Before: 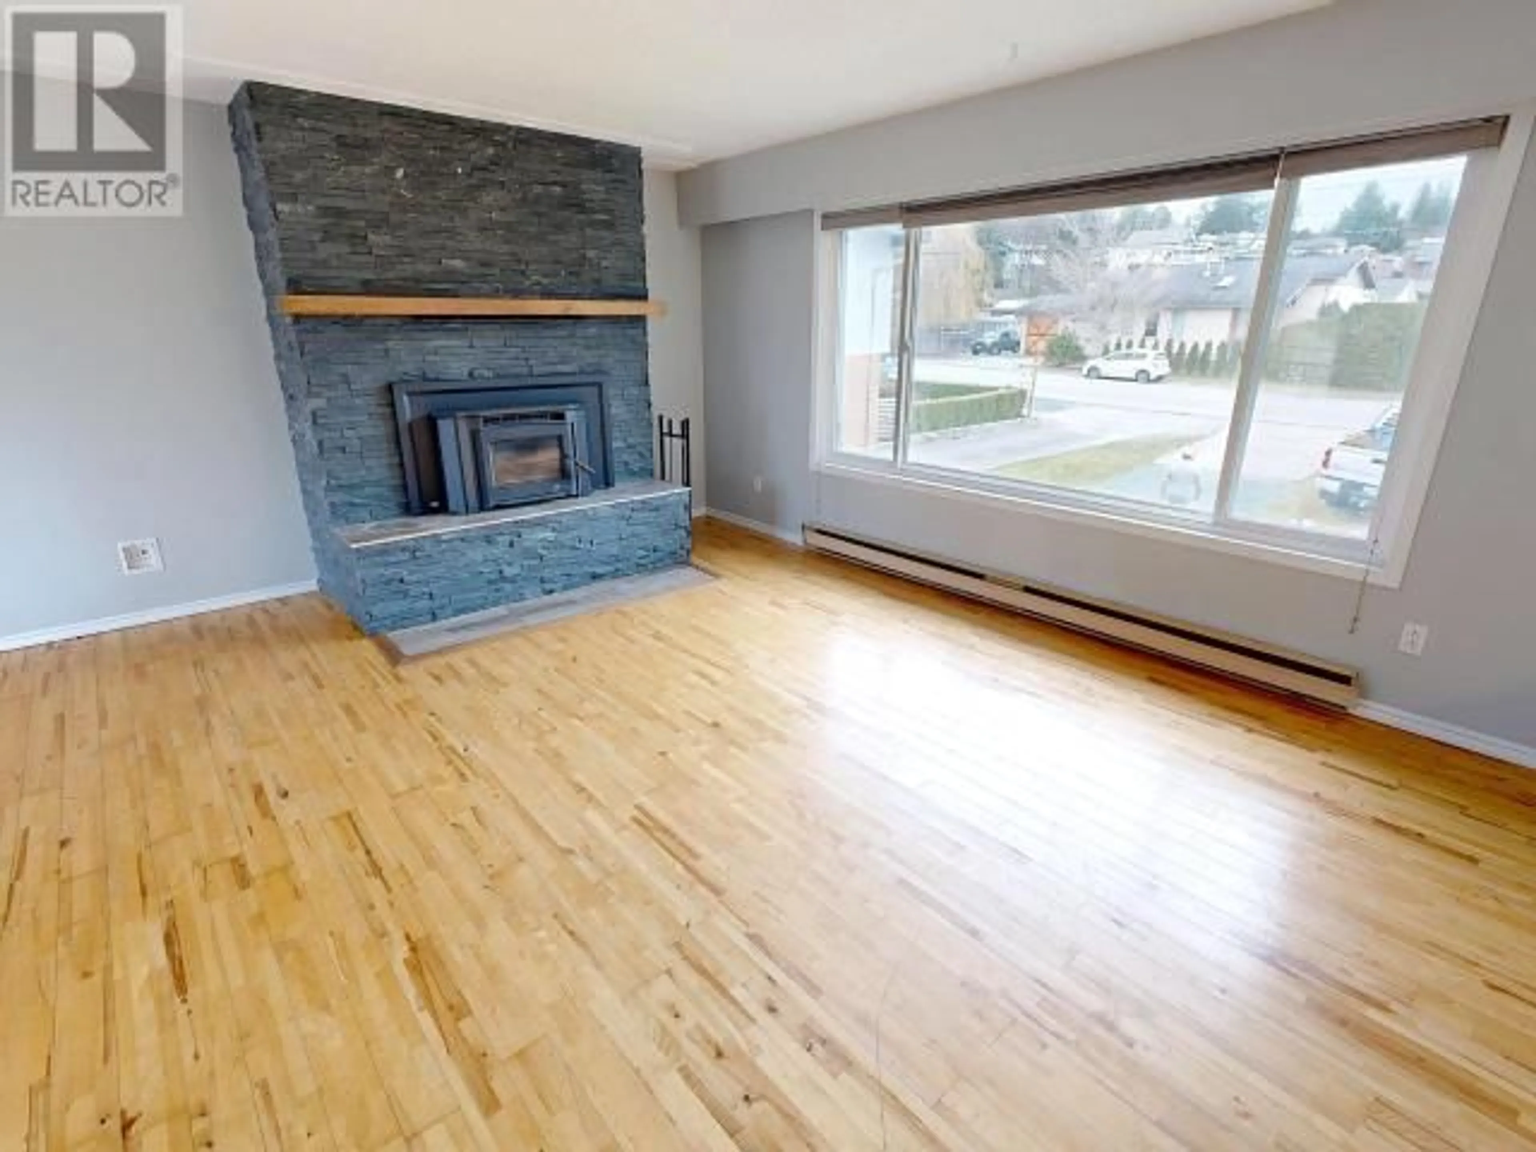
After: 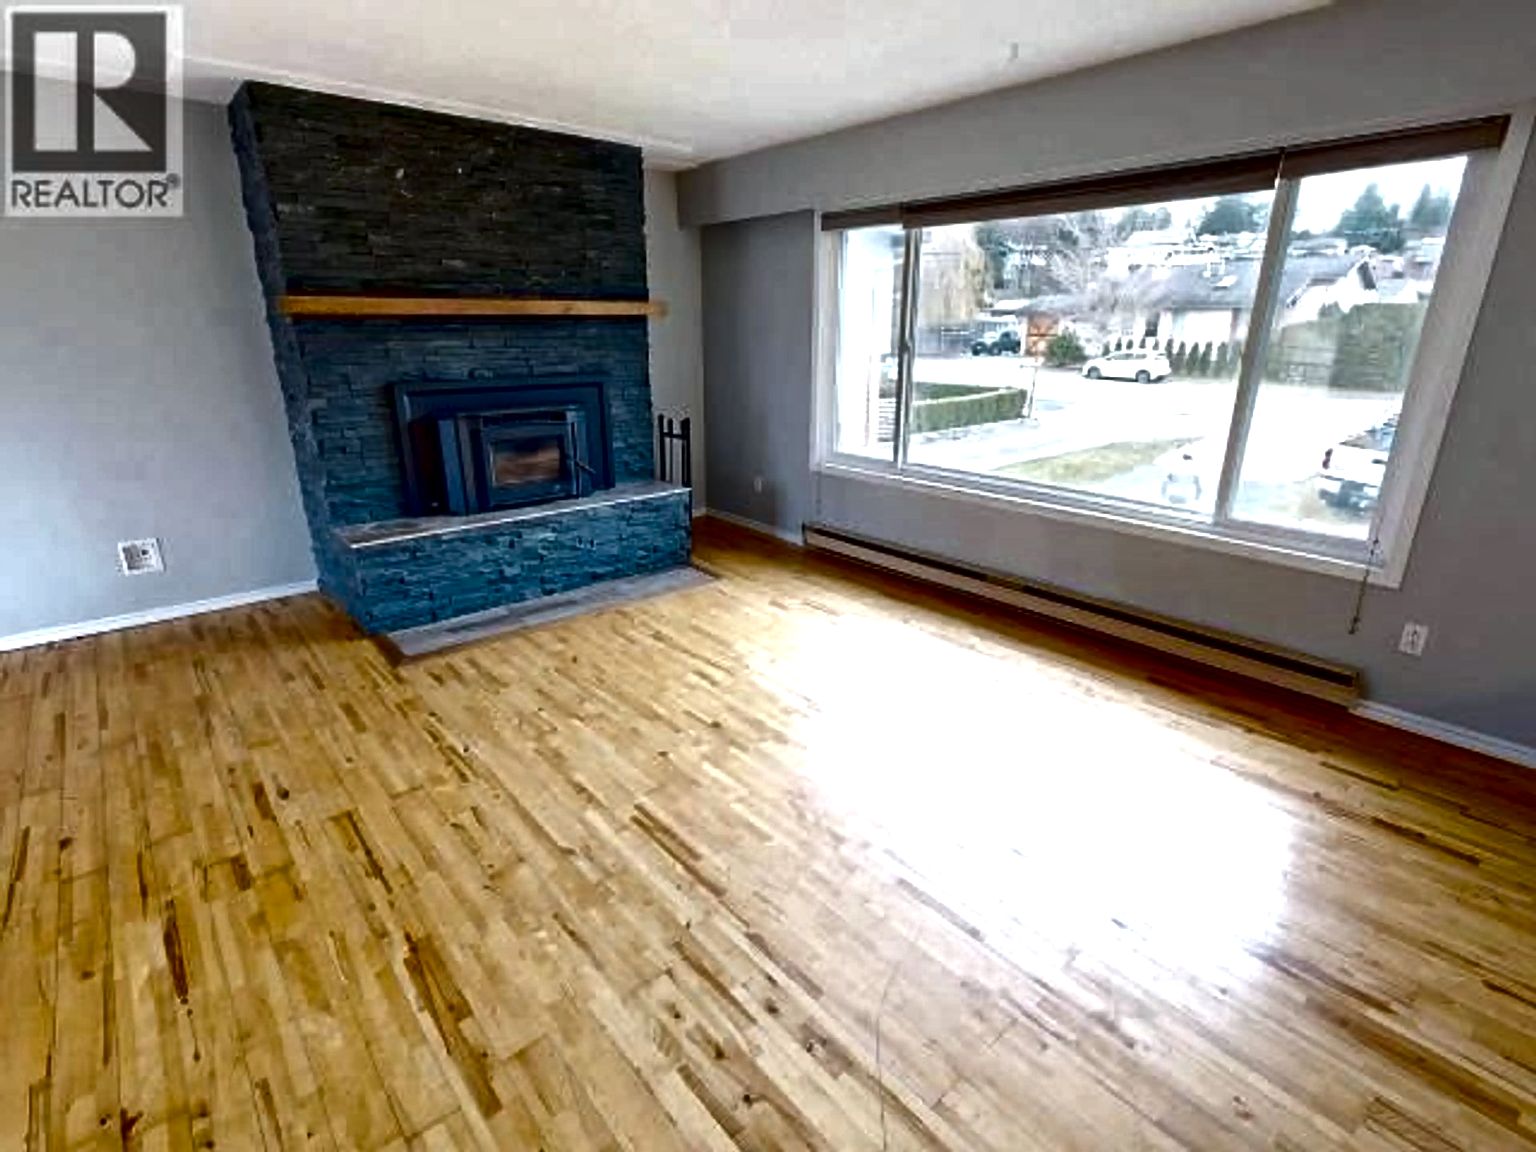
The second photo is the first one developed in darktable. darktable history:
white balance: red 0.988, blue 1.017
contrast brightness saturation: brightness -0.52
color balance rgb: shadows lift › luminance -20%, power › hue 72.24°, highlights gain › luminance 15%, global offset › hue 171.6°, perceptual saturation grading › global saturation 14.09%, perceptual saturation grading › highlights -25%, perceptual saturation grading › shadows 25%, global vibrance 25%, contrast 10%
local contrast: mode bilateral grid, contrast 20, coarseness 50, detail 132%, midtone range 0.2
